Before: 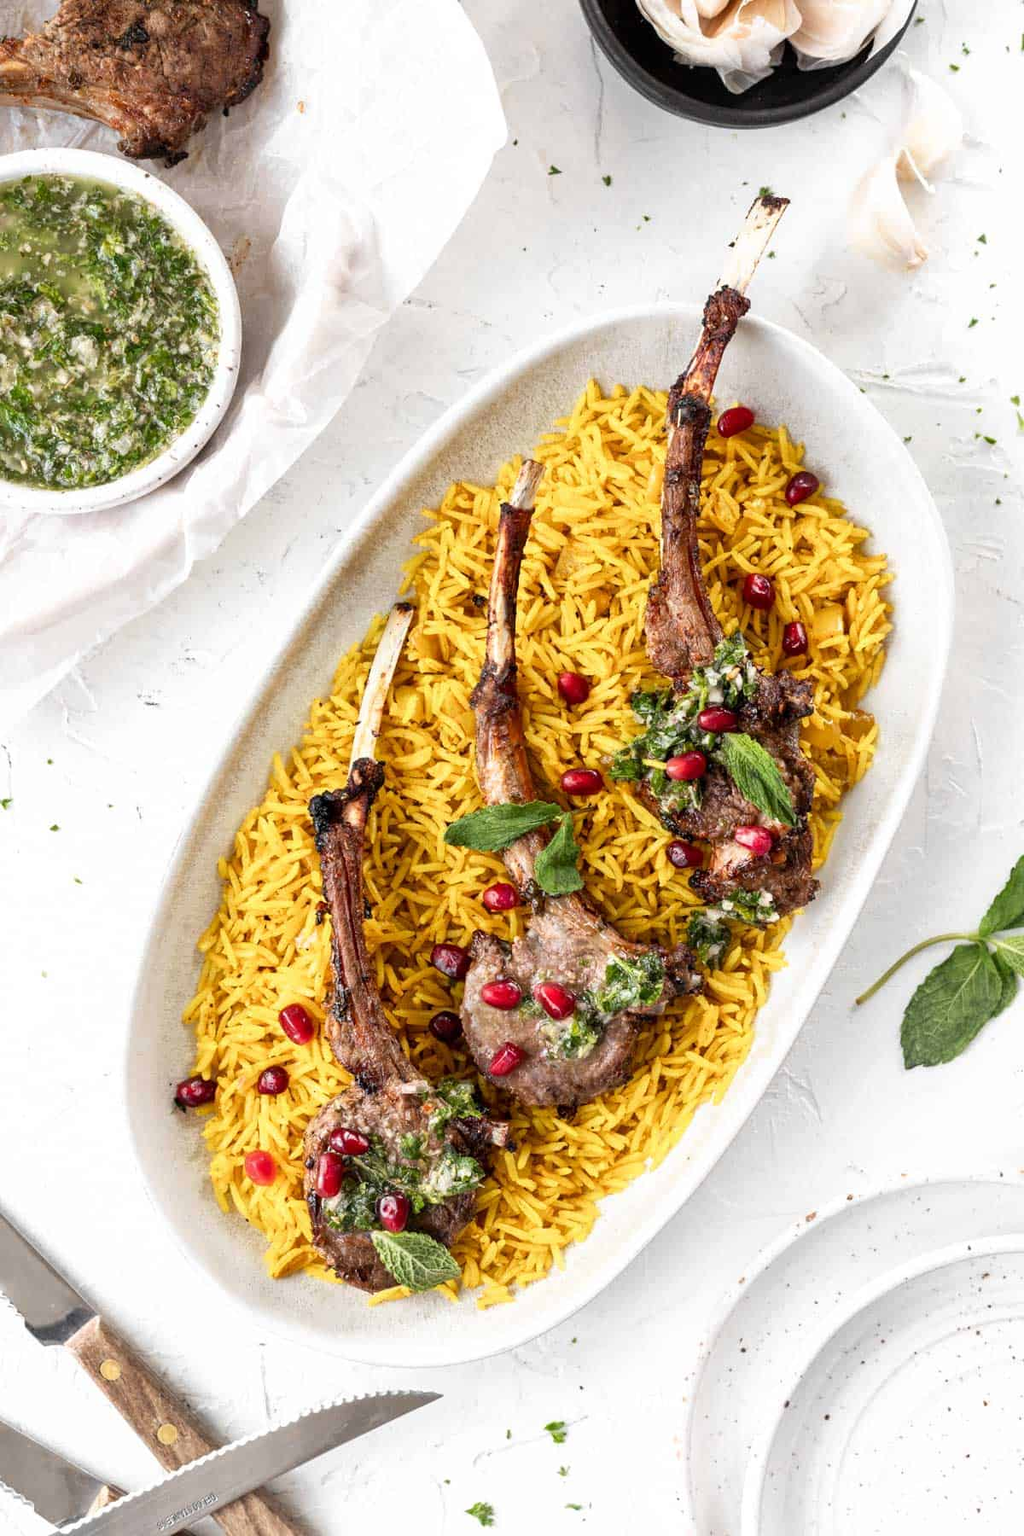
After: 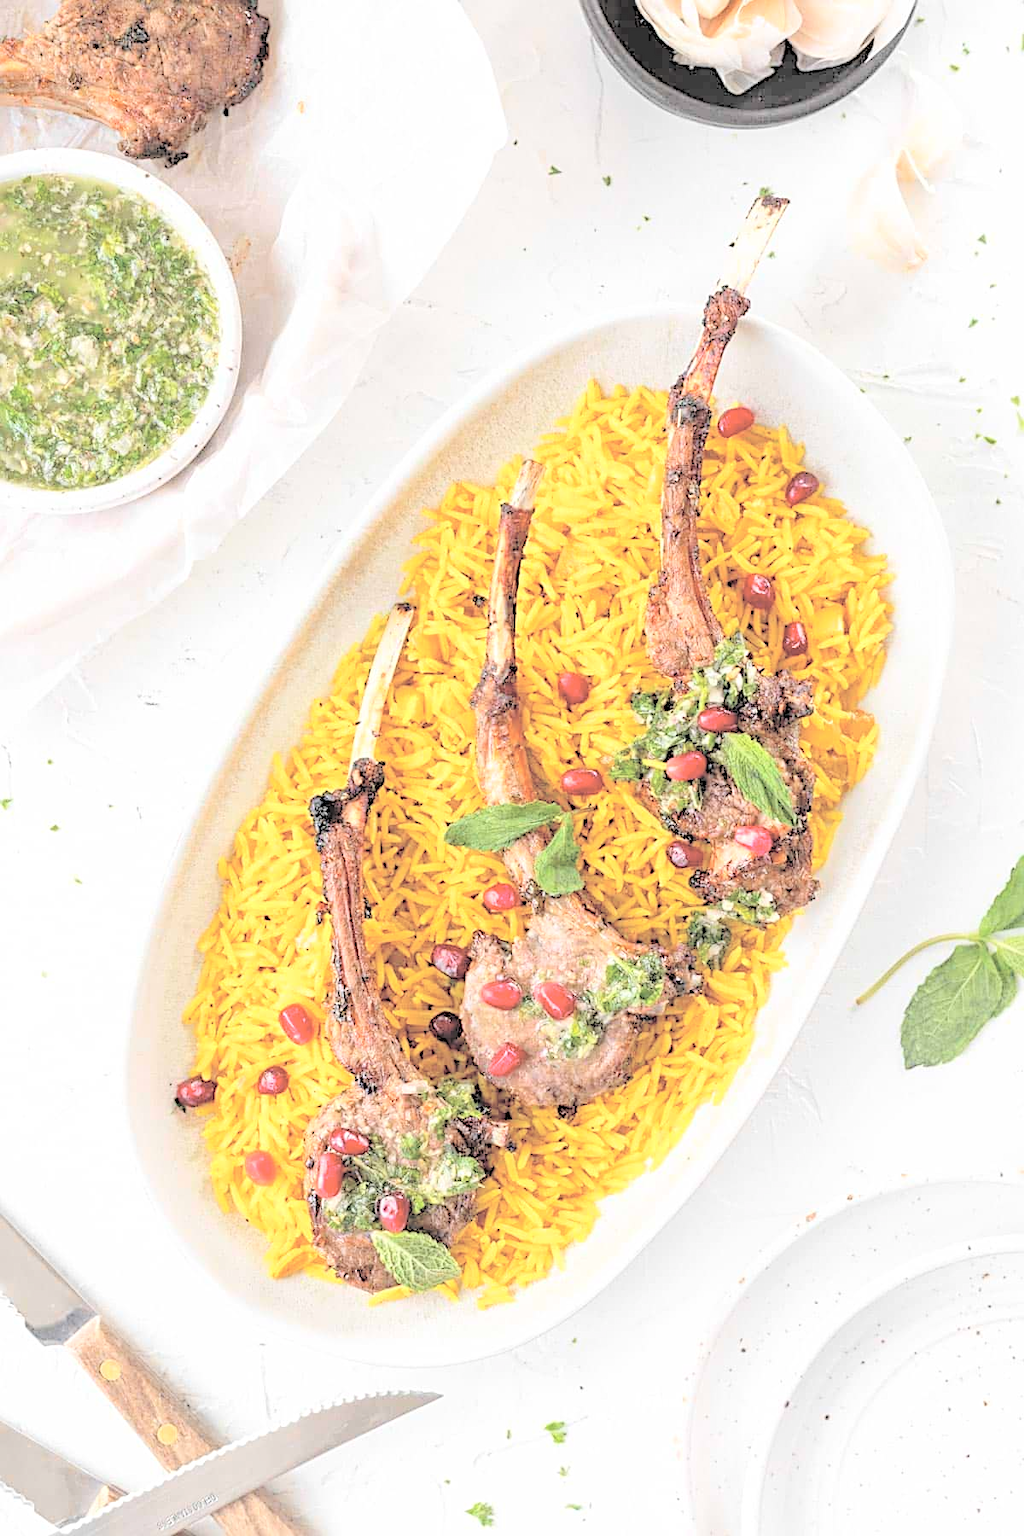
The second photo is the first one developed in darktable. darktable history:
sharpen: radius 2.767
contrast brightness saturation: brightness 1
